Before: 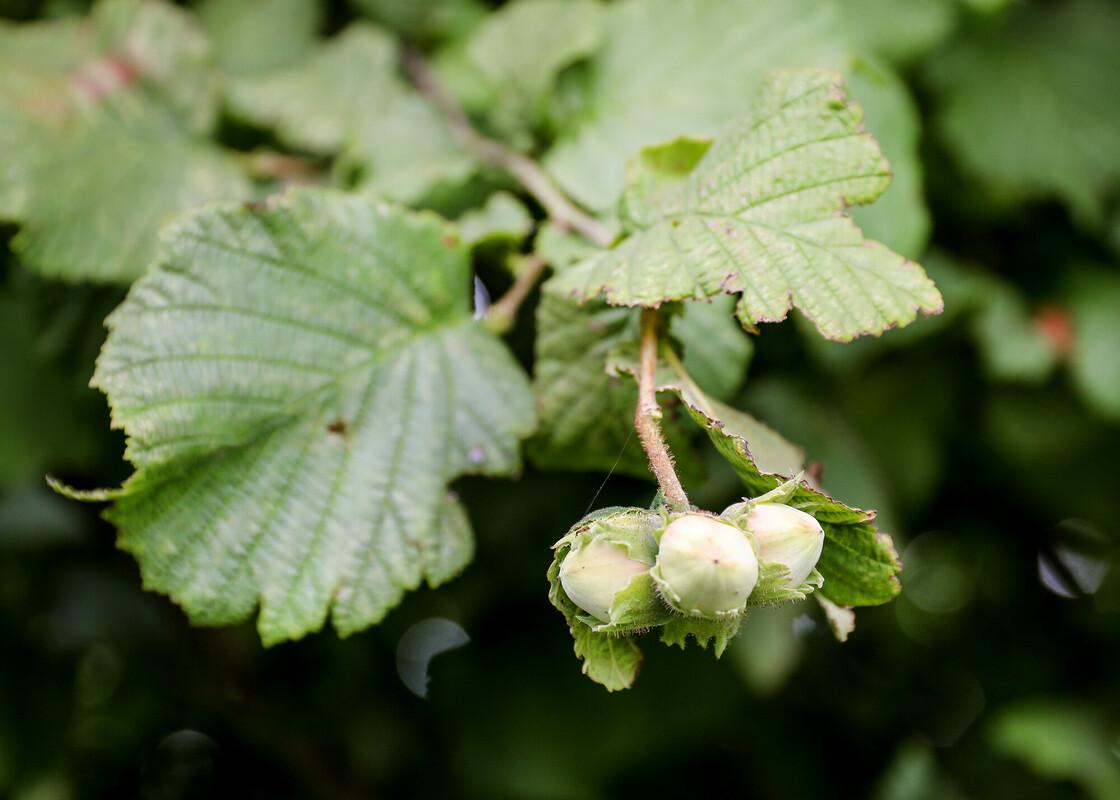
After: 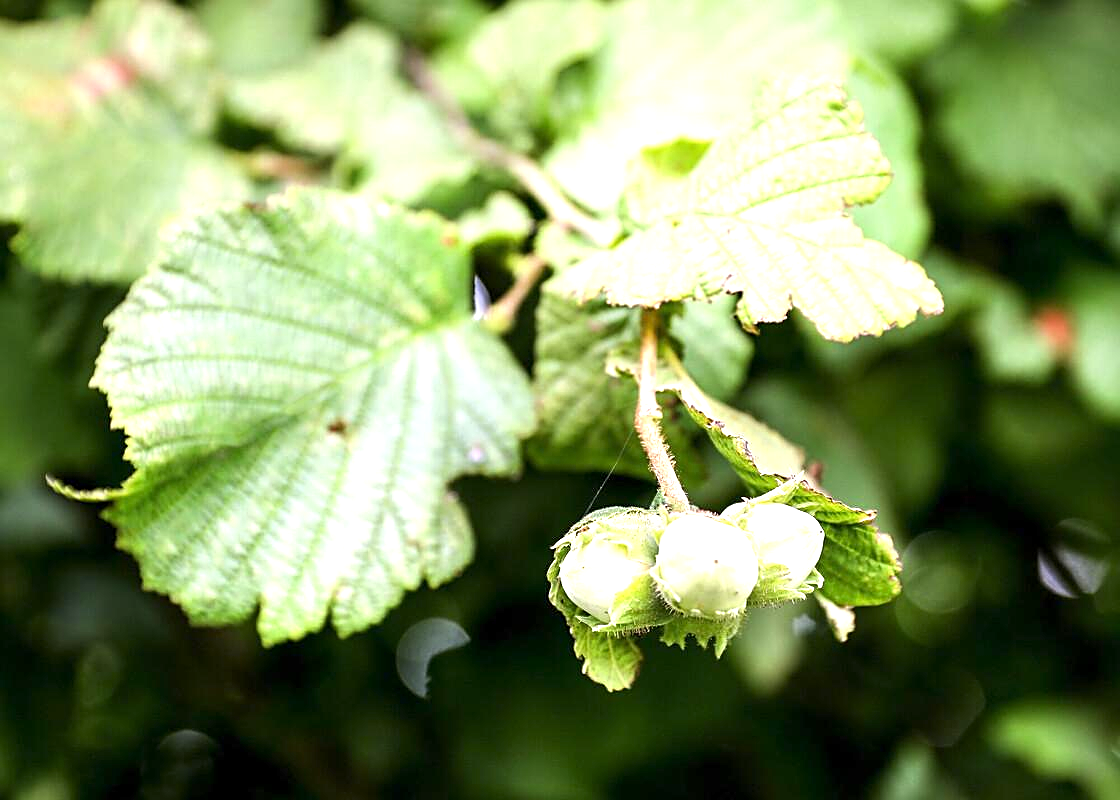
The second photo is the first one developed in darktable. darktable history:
sharpen: on, module defaults
exposure: exposure 1.164 EV, compensate highlight preservation false
